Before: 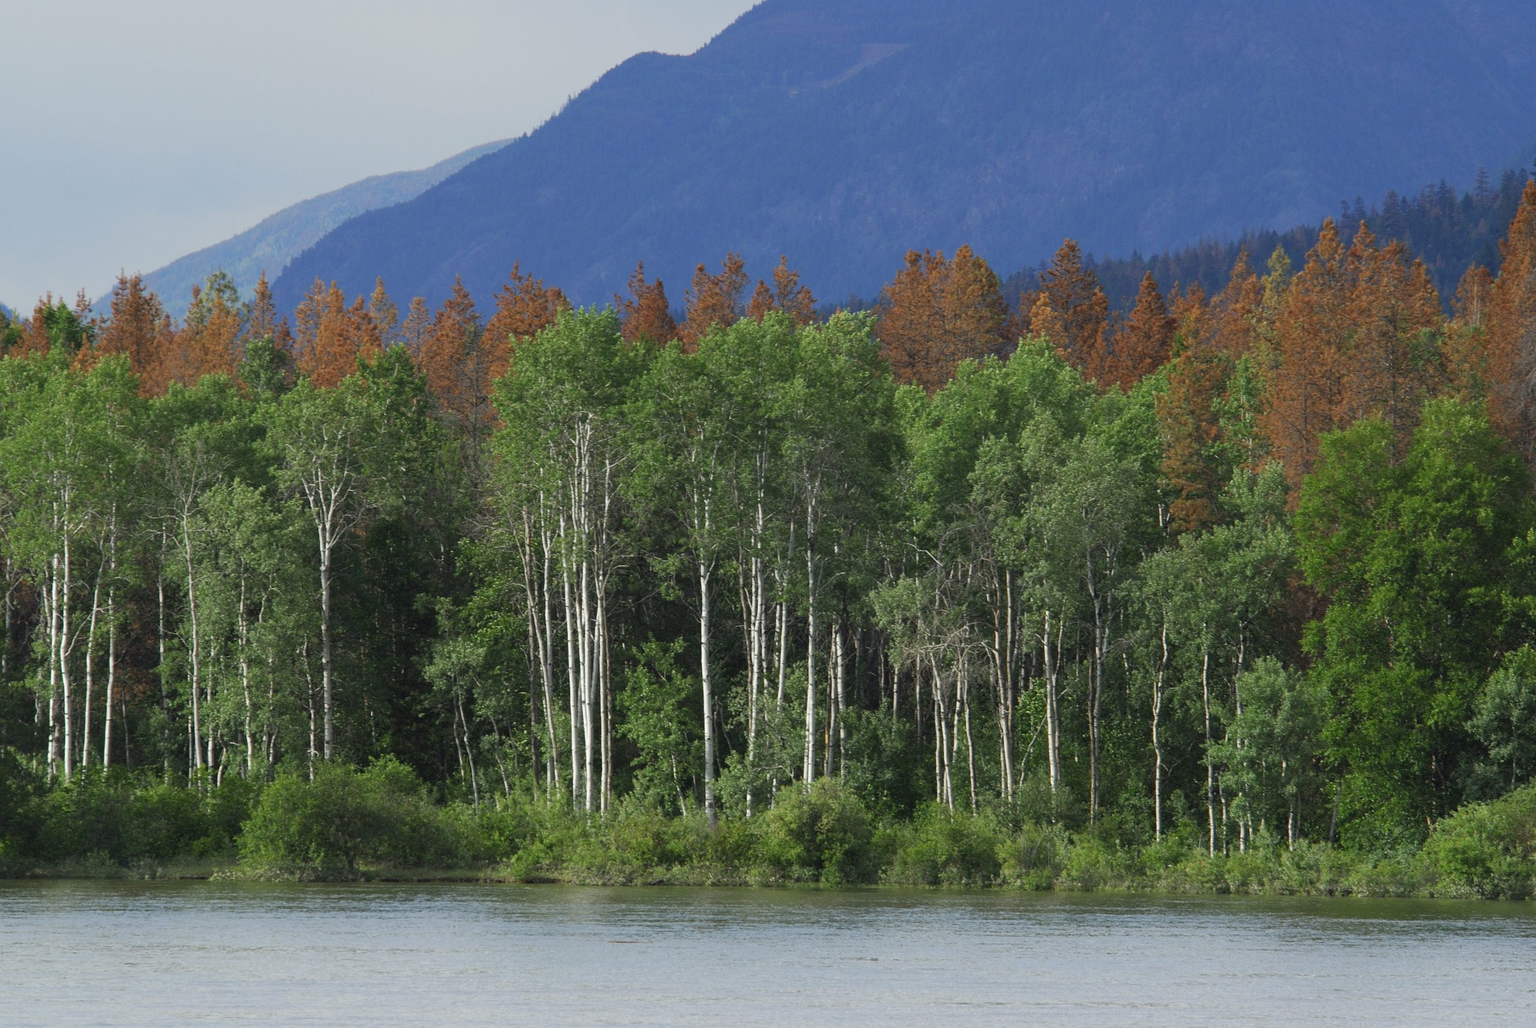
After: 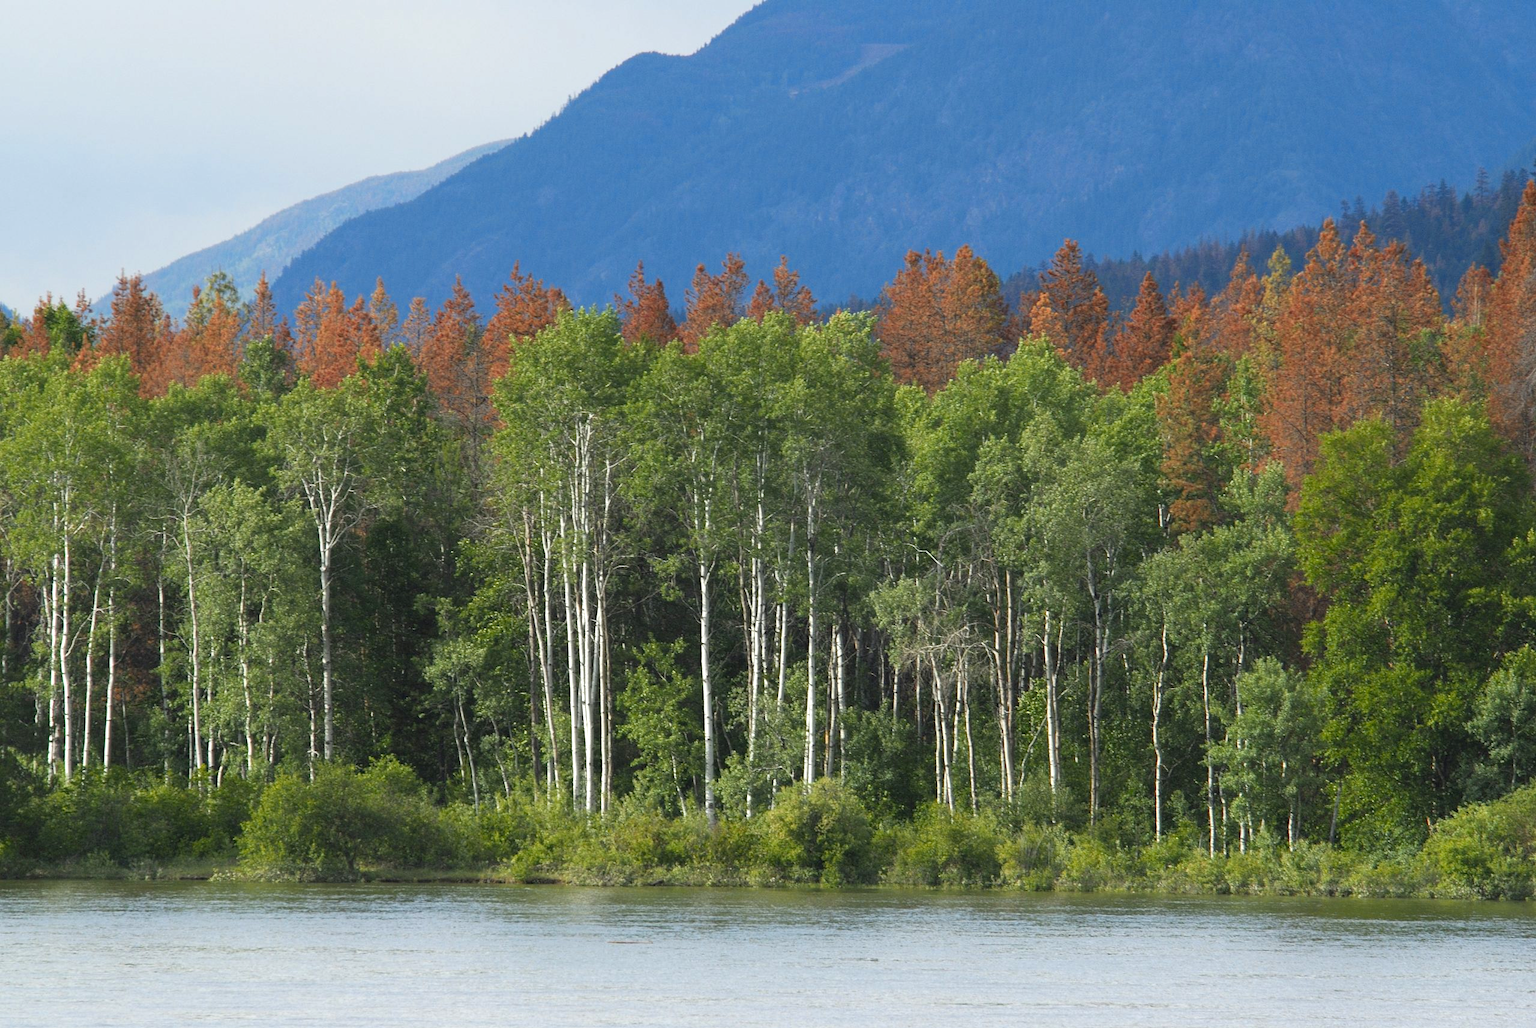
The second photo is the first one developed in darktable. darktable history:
color zones: curves: ch1 [(0.239, 0.552) (0.75, 0.5)]; ch2 [(0.25, 0.462) (0.749, 0.457)], mix 25.94%
exposure: black level correction 0, exposure 0.5 EV, compensate highlight preservation false
